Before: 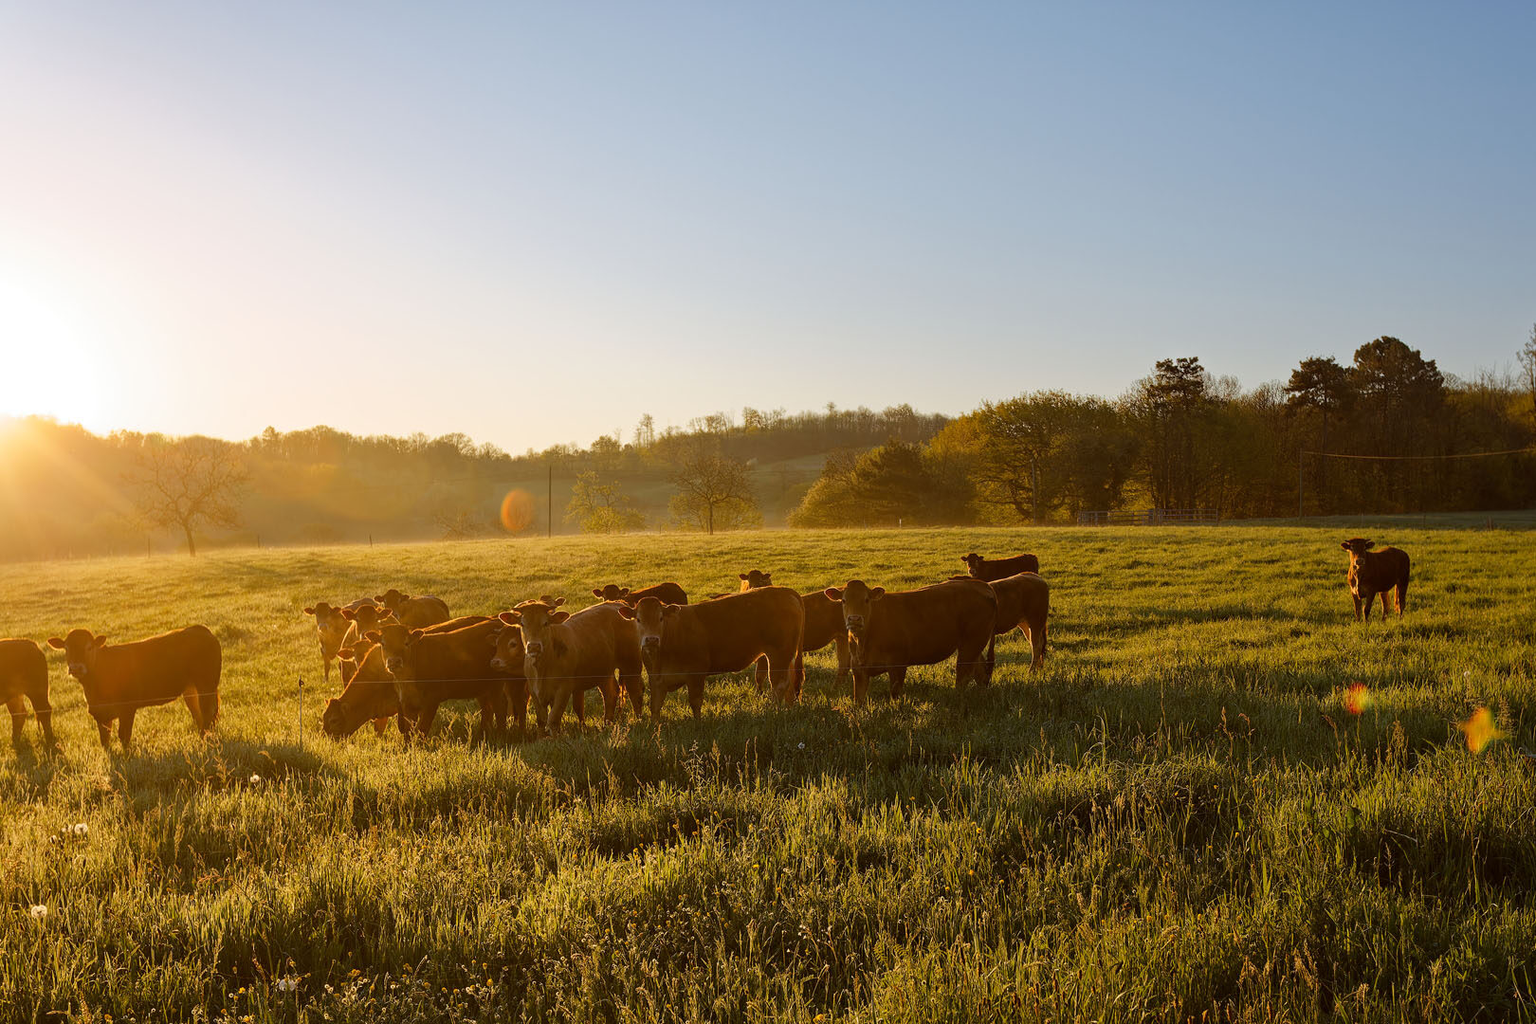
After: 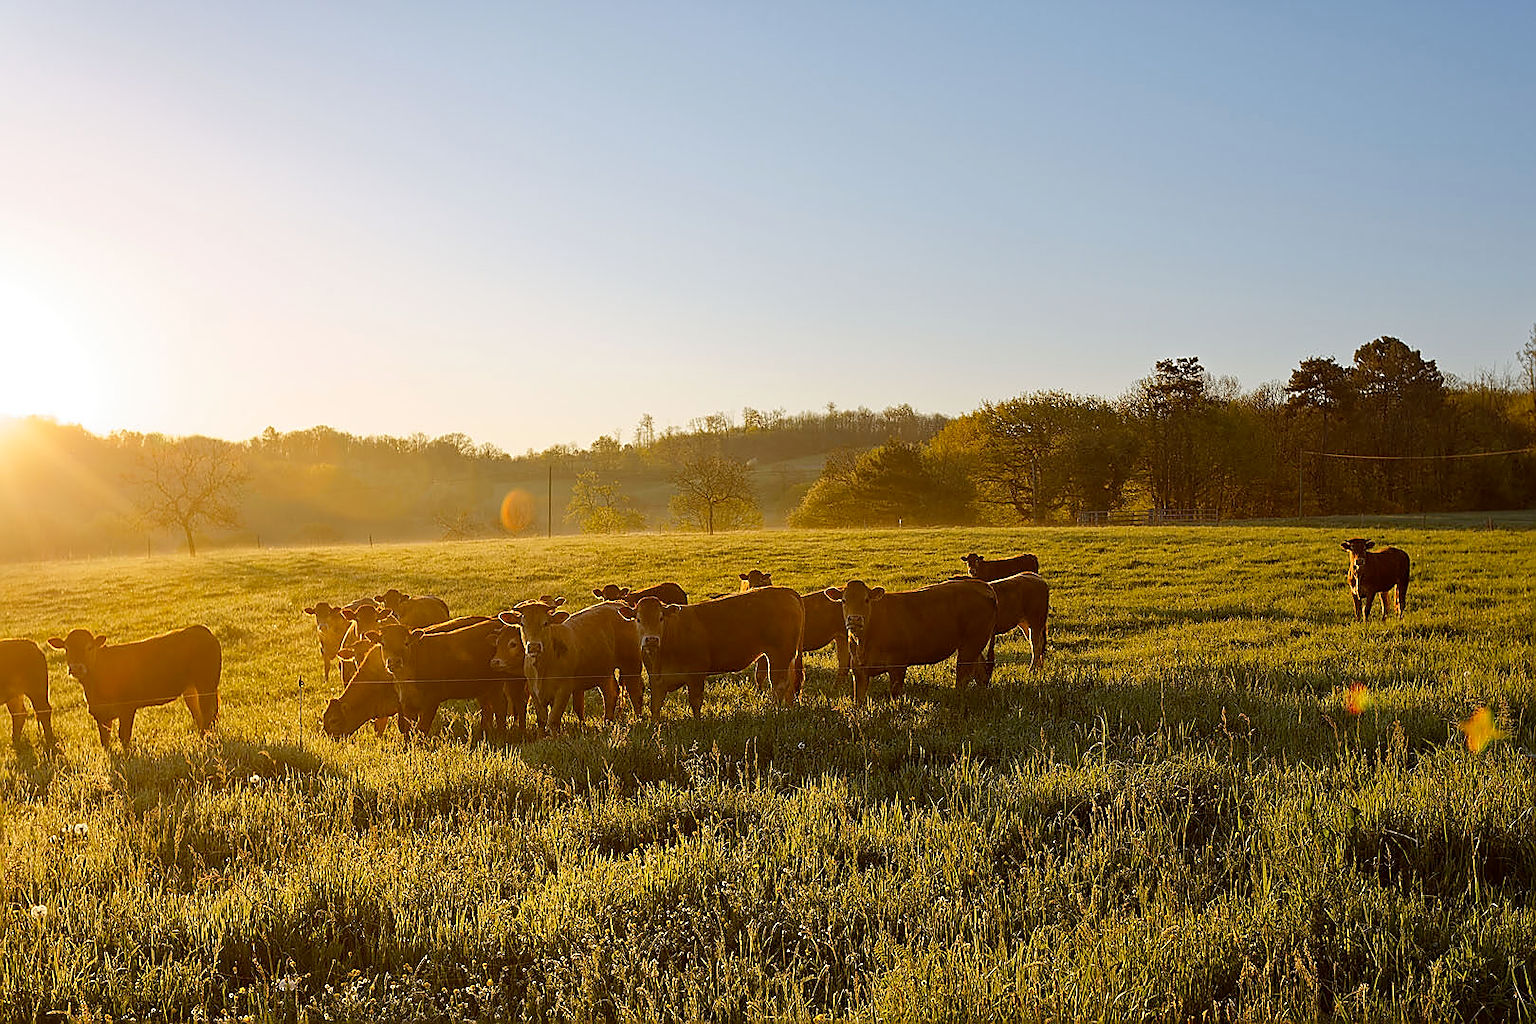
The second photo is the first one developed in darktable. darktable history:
sharpen: radius 1.375, amount 1.24, threshold 0.667
